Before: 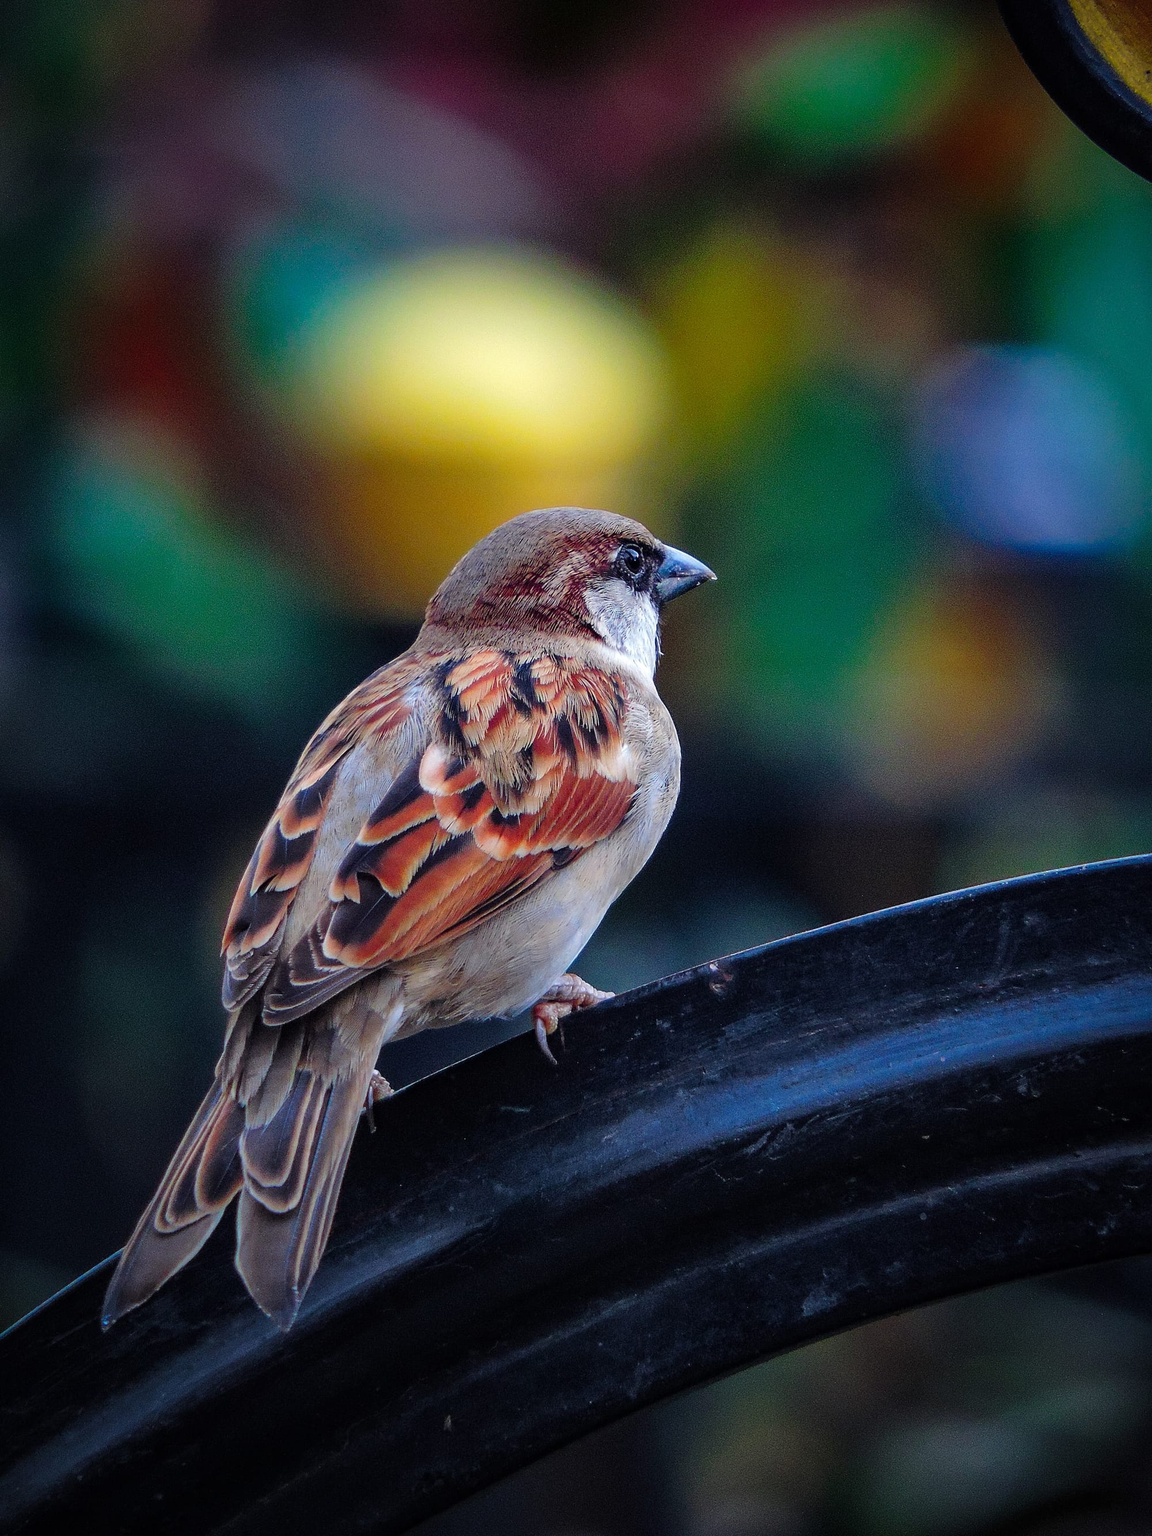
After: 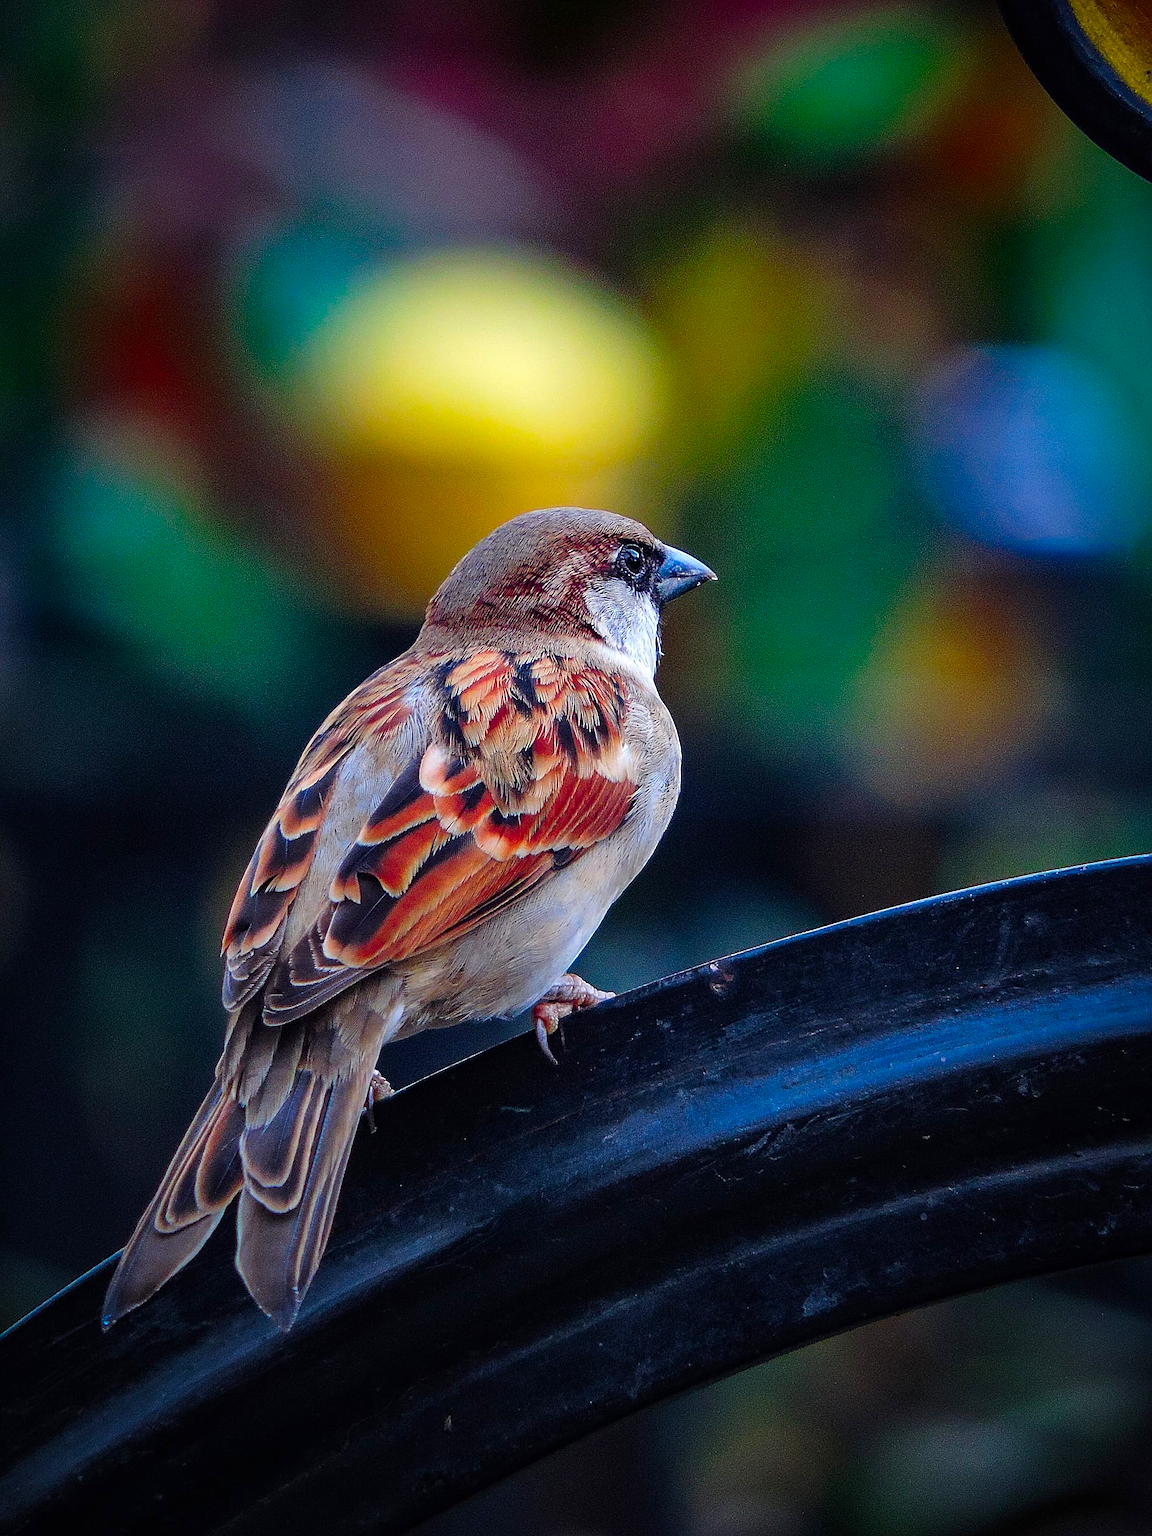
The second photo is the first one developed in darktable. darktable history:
exposure: exposure -0.001 EV, compensate highlight preservation false
sharpen: on, module defaults
contrast brightness saturation: contrast 0.095, saturation 0.266
